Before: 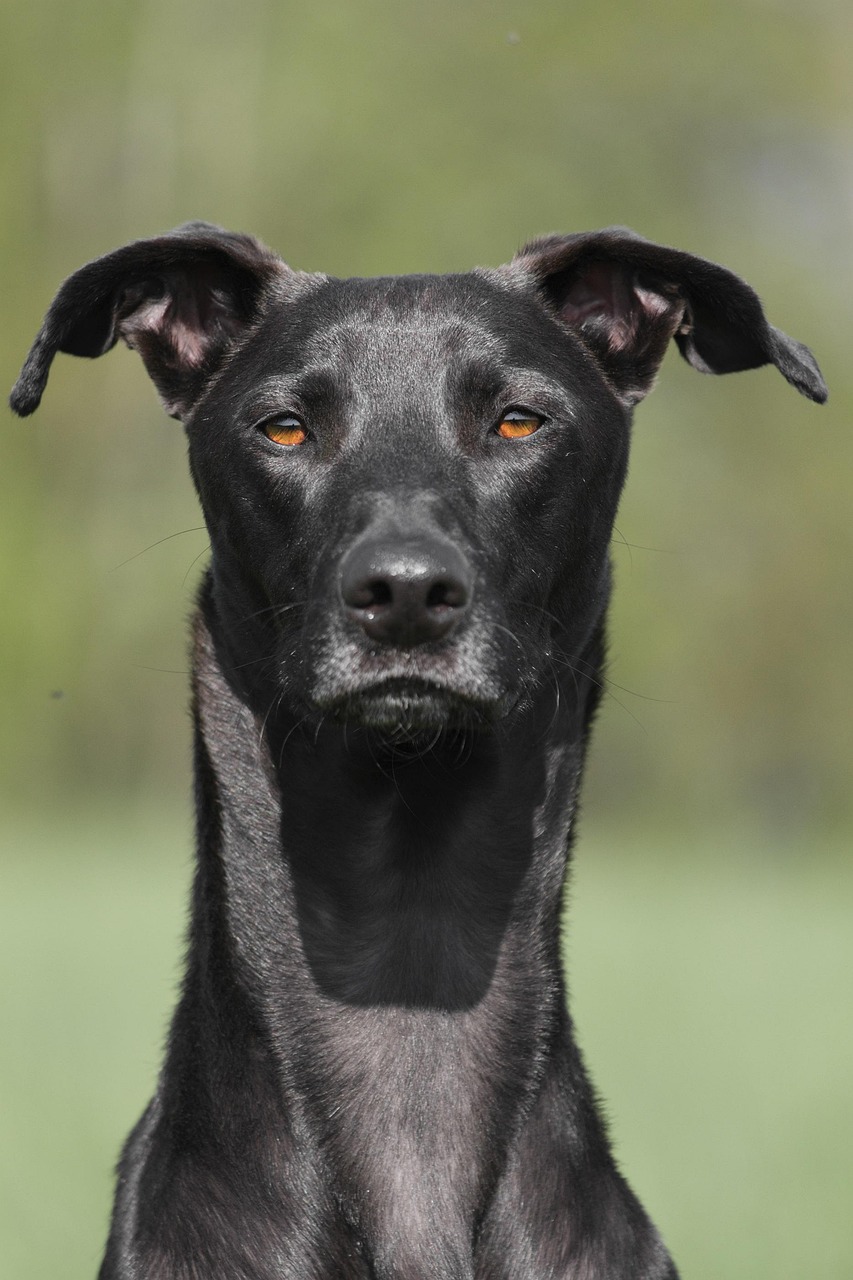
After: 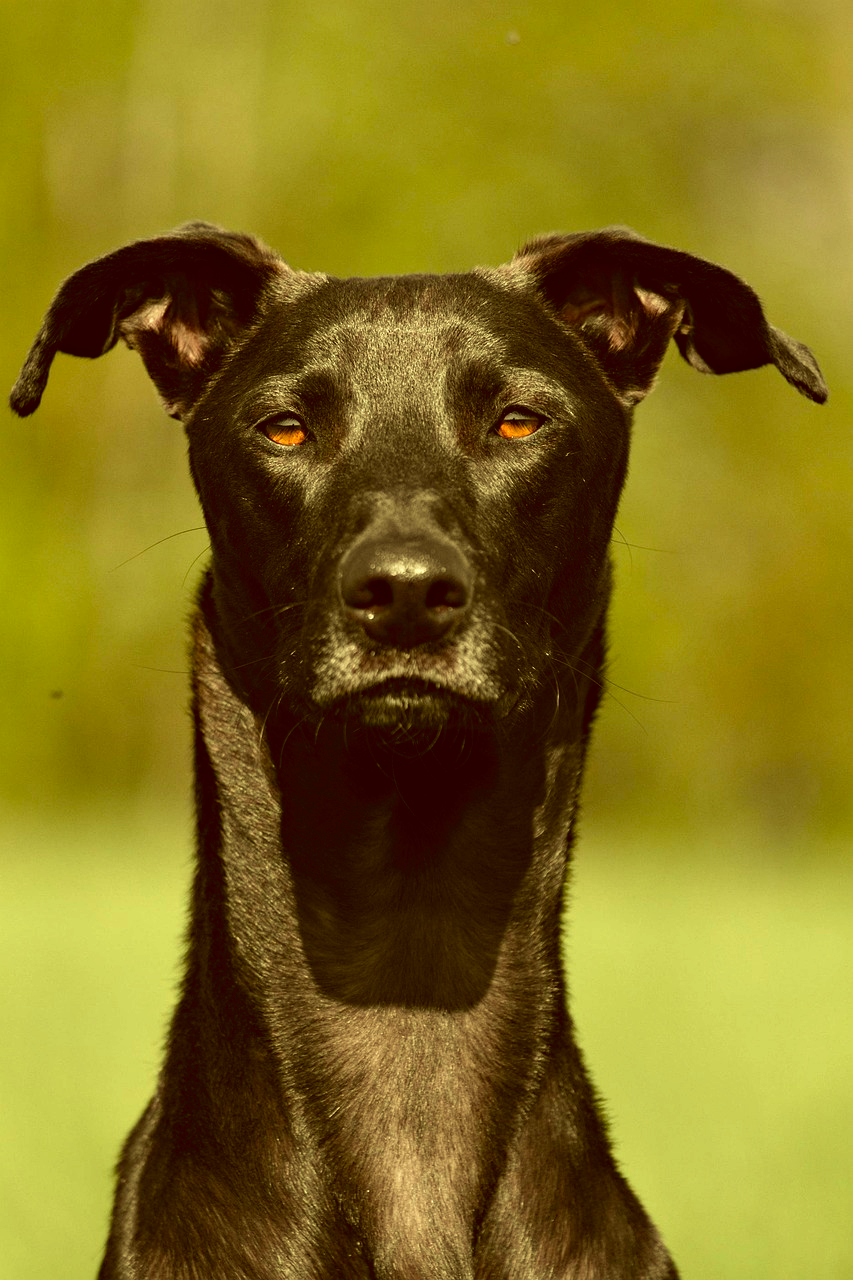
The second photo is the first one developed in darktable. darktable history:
white balance: red 1.08, blue 0.791
velvia: on, module defaults
haze removal: on, module defaults
color correction: highlights a* -5.94, highlights b* 9.48, shadows a* 10.12, shadows b* 23.94
color balance rgb: shadows lift › luminance -20%, power › hue 72.24°, highlights gain › luminance 15%, global offset › hue 171.6°, perceptual saturation grading › highlights -15%, perceptual saturation grading › shadows 25%, global vibrance 35%, contrast 10%
